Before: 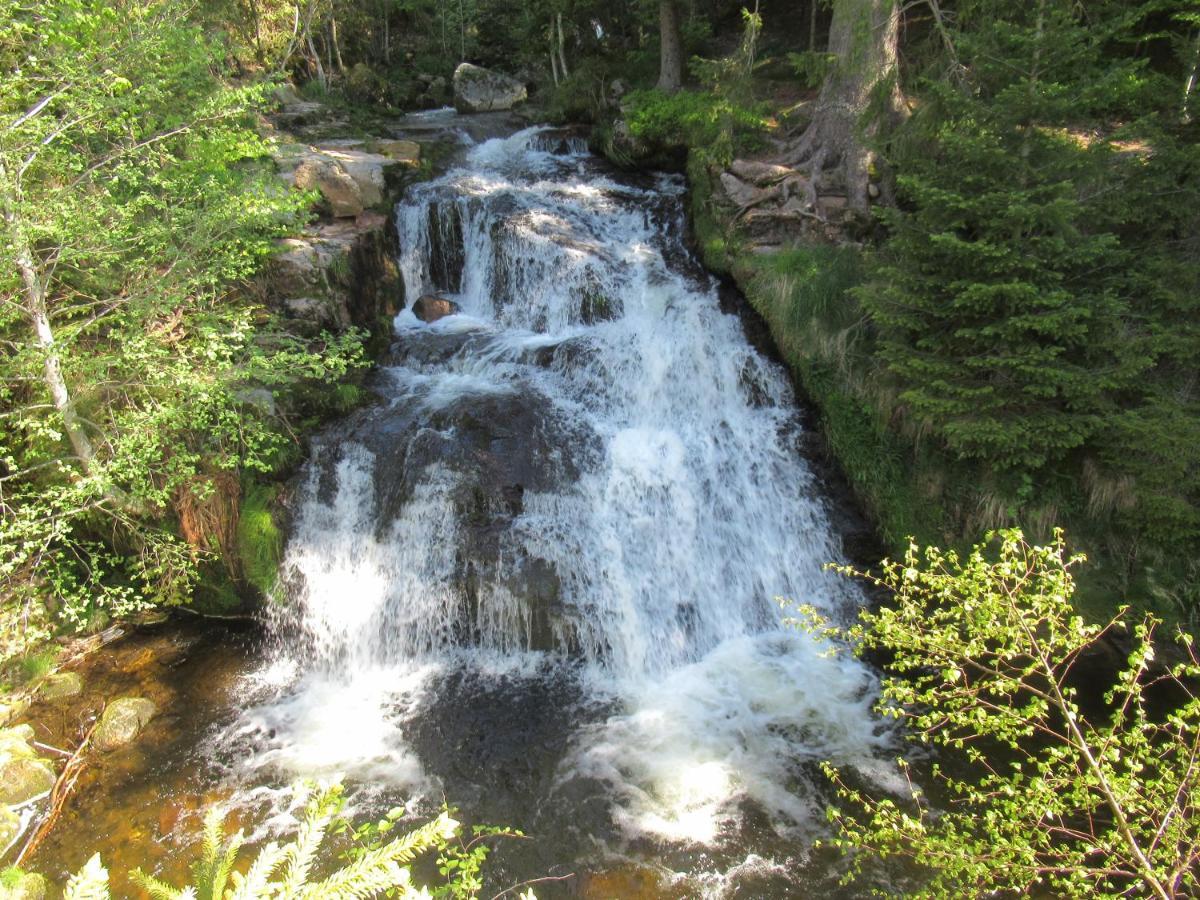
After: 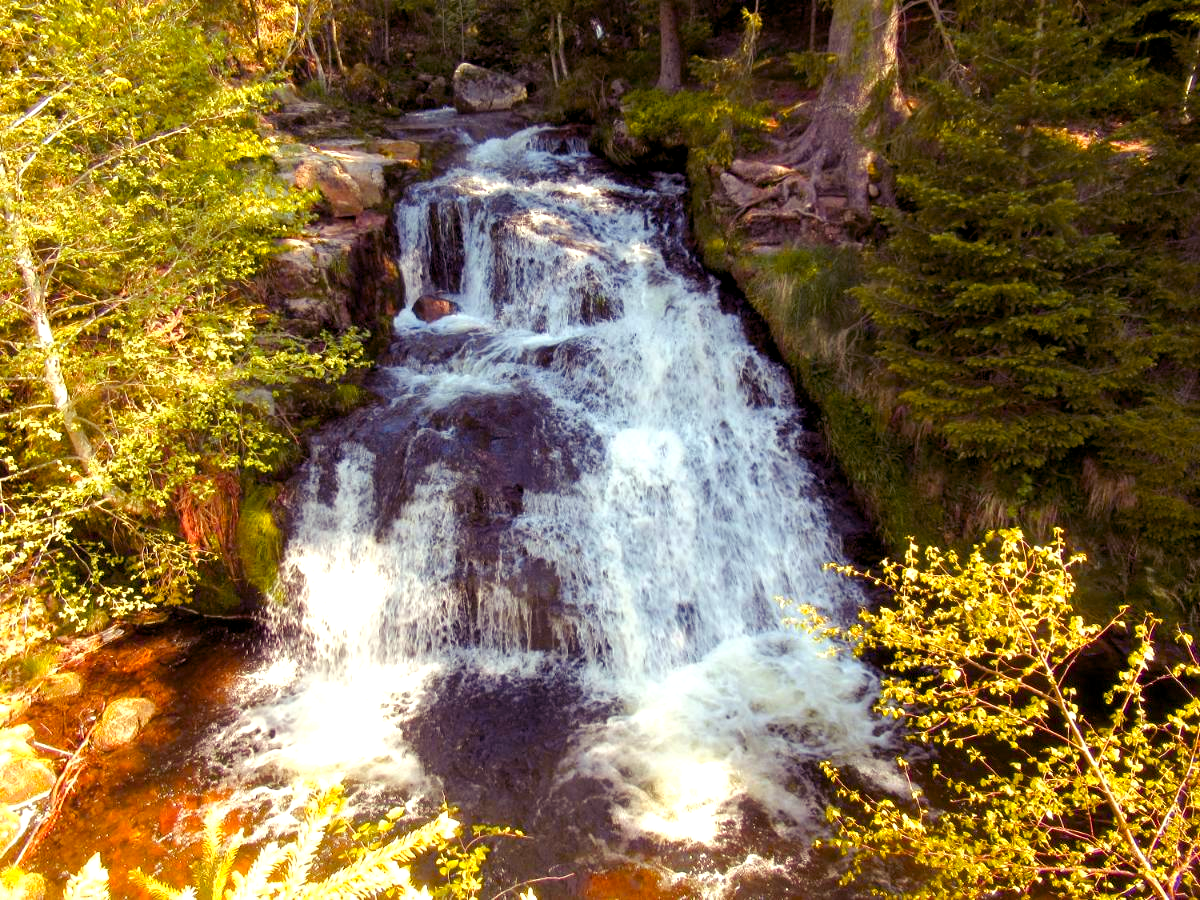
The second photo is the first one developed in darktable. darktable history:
color zones: curves: ch1 [(0.235, 0.558) (0.75, 0.5)]; ch2 [(0.25, 0.462) (0.749, 0.457)], mix 25.94%
color balance rgb: shadows lift › luminance -21.66%, shadows lift › chroma 8.98%, shadows lift › hue 283.37°, power › chroma 1.55%, power › hue 25.59°, highlights gain › luminance 6.08%, highlights gain › chroma 2.55%, highlights gain › hue 90°, global offset › luminance -0.87%, perceptual saturation grading › global saturation 27.49%, perceptual saturation grading › highlights -28.39%, perceptual saturation grading › mid-tones 15.22%, perceptual saturation grading › shadows 33.98%, perceptual brilliance grading › highlights 10%, perceptual brilliance grading › mid-tones 5%
